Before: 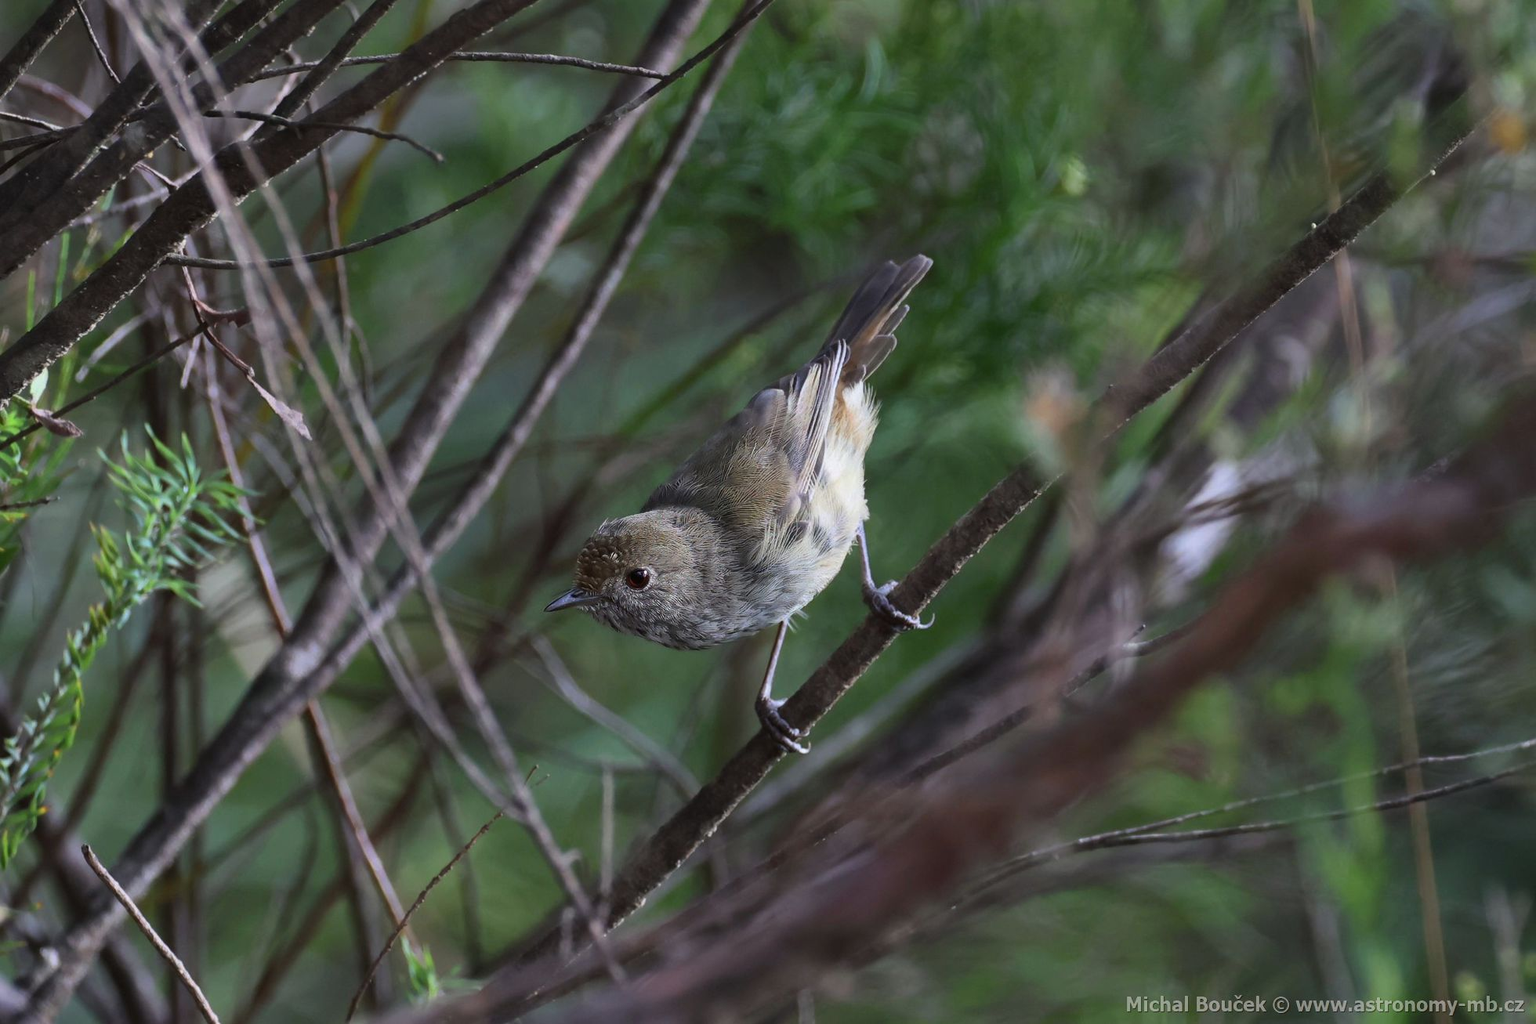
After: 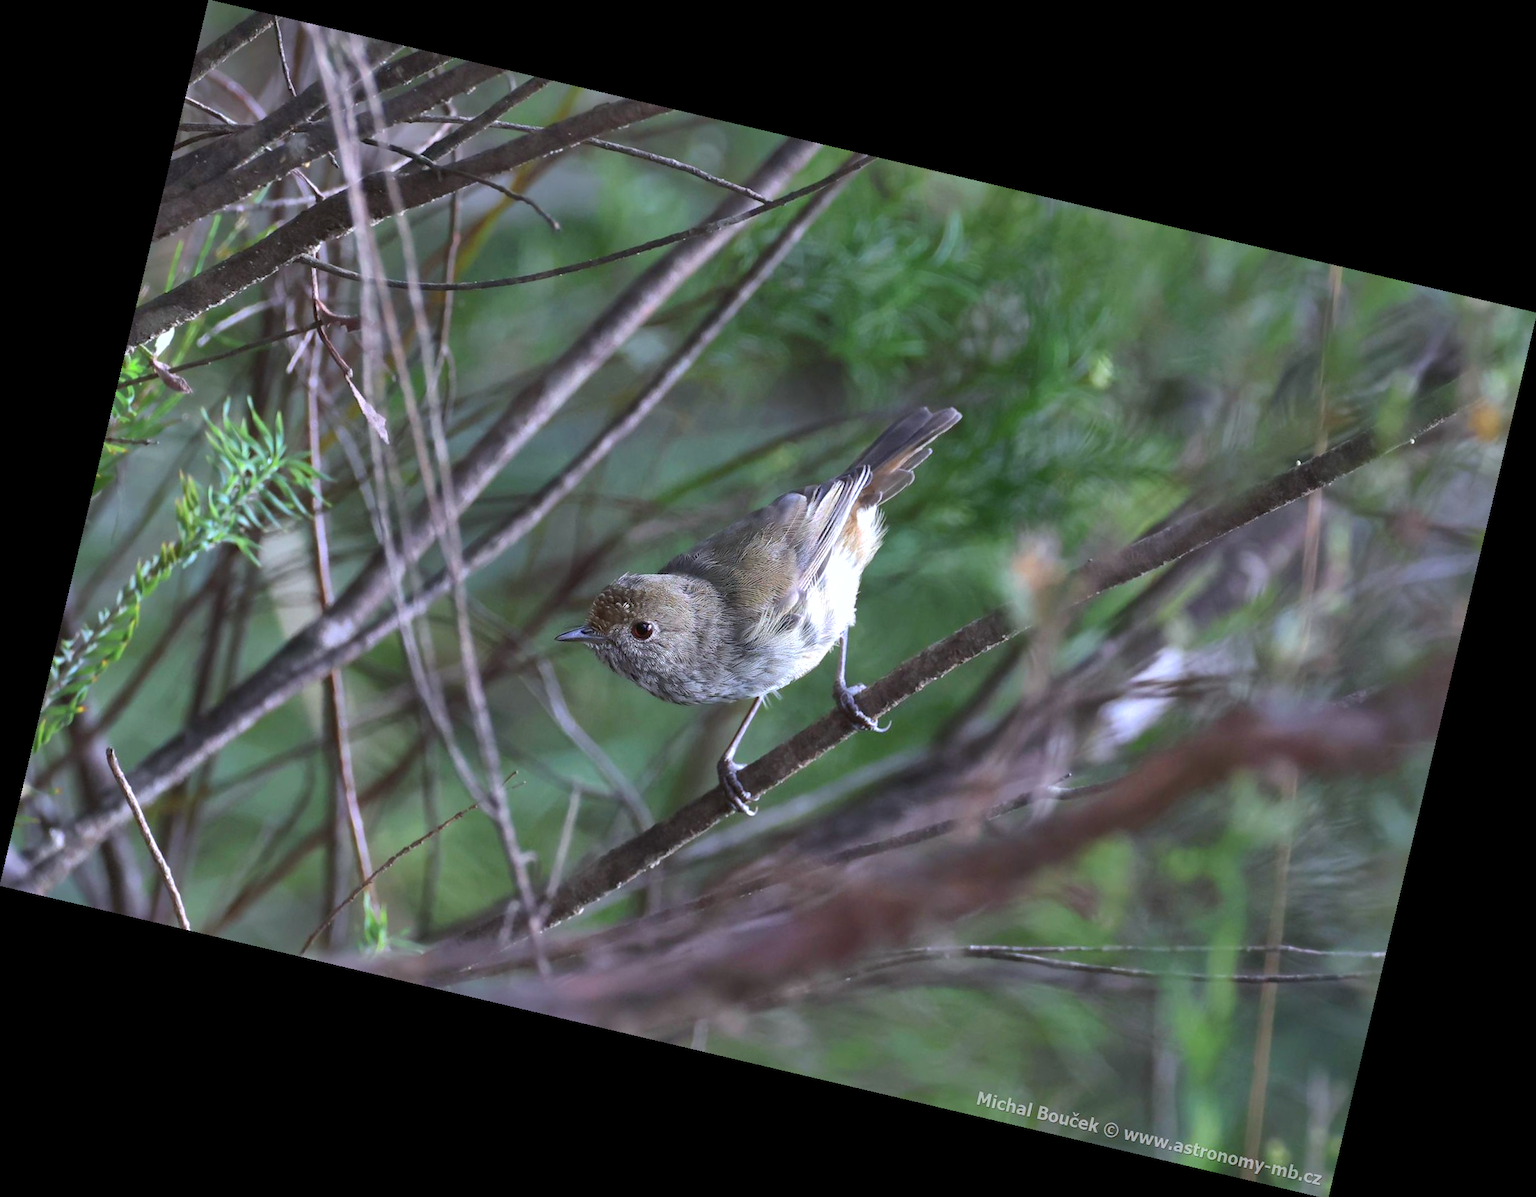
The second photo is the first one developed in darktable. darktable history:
exposure: exposure 0.661 EV, compensate highlight preservation false
shadows and highlights: on, module defaults
rotate and perspective: rotation 13.27°, automatic cropping off
color calibration: illuminant as shot in camera, x 0.358, y 0.373, temperature 4628.91 K
